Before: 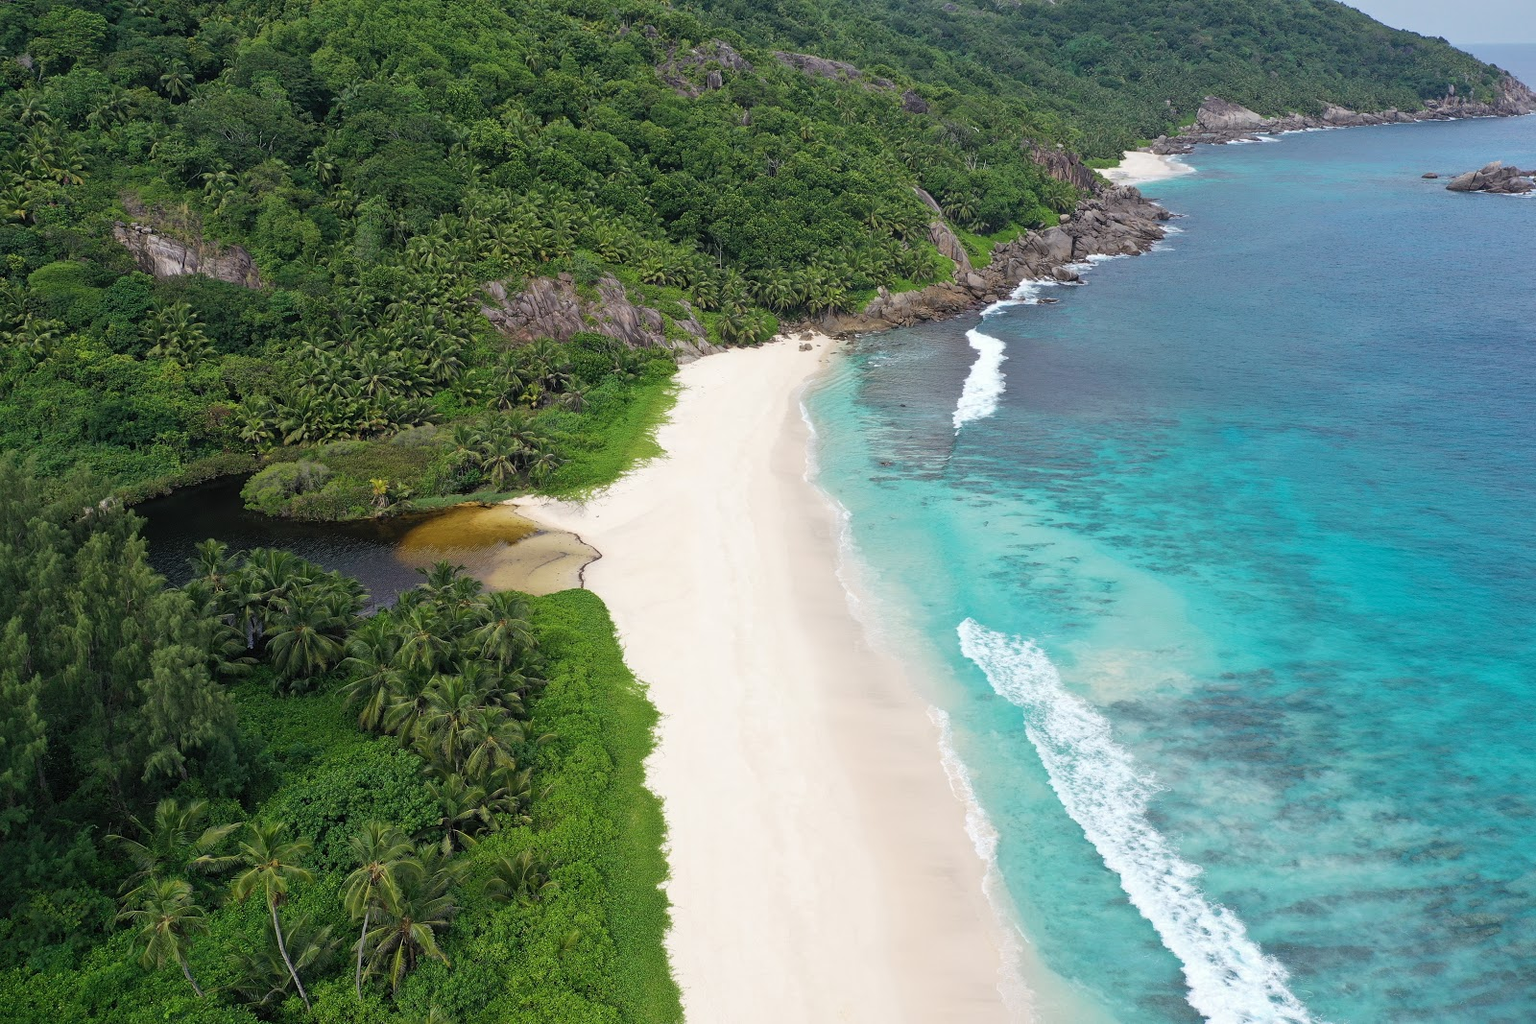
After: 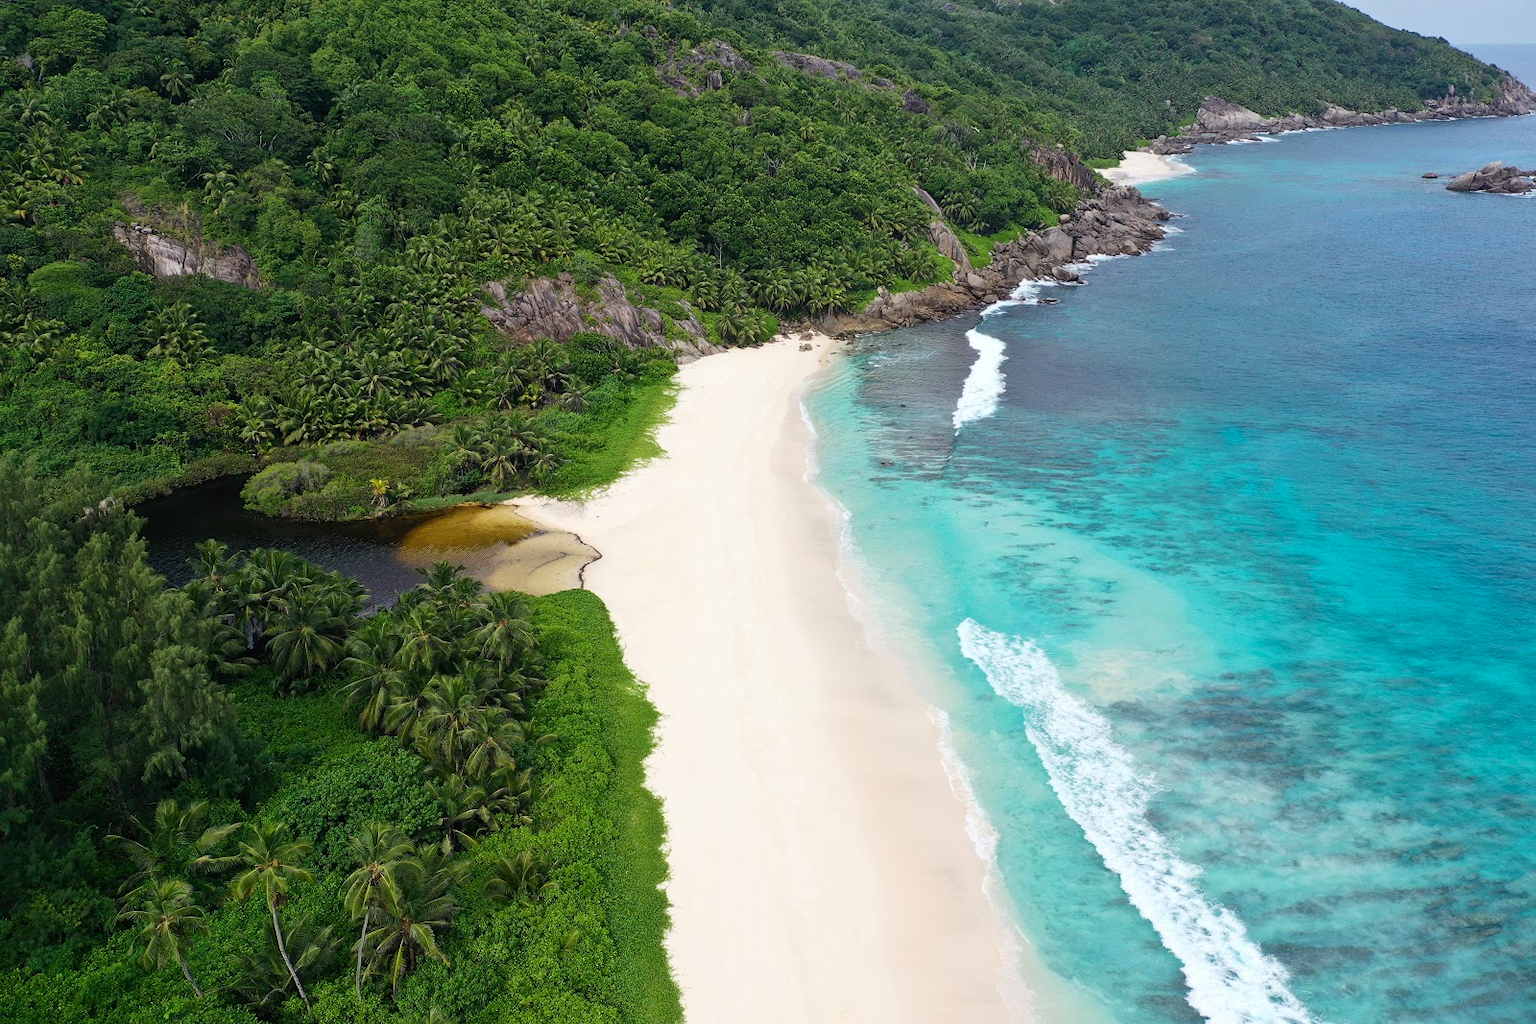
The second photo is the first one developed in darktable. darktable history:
contrast brightness saturation: contrast 0.147, brightness -0.007, saturation 0.102
